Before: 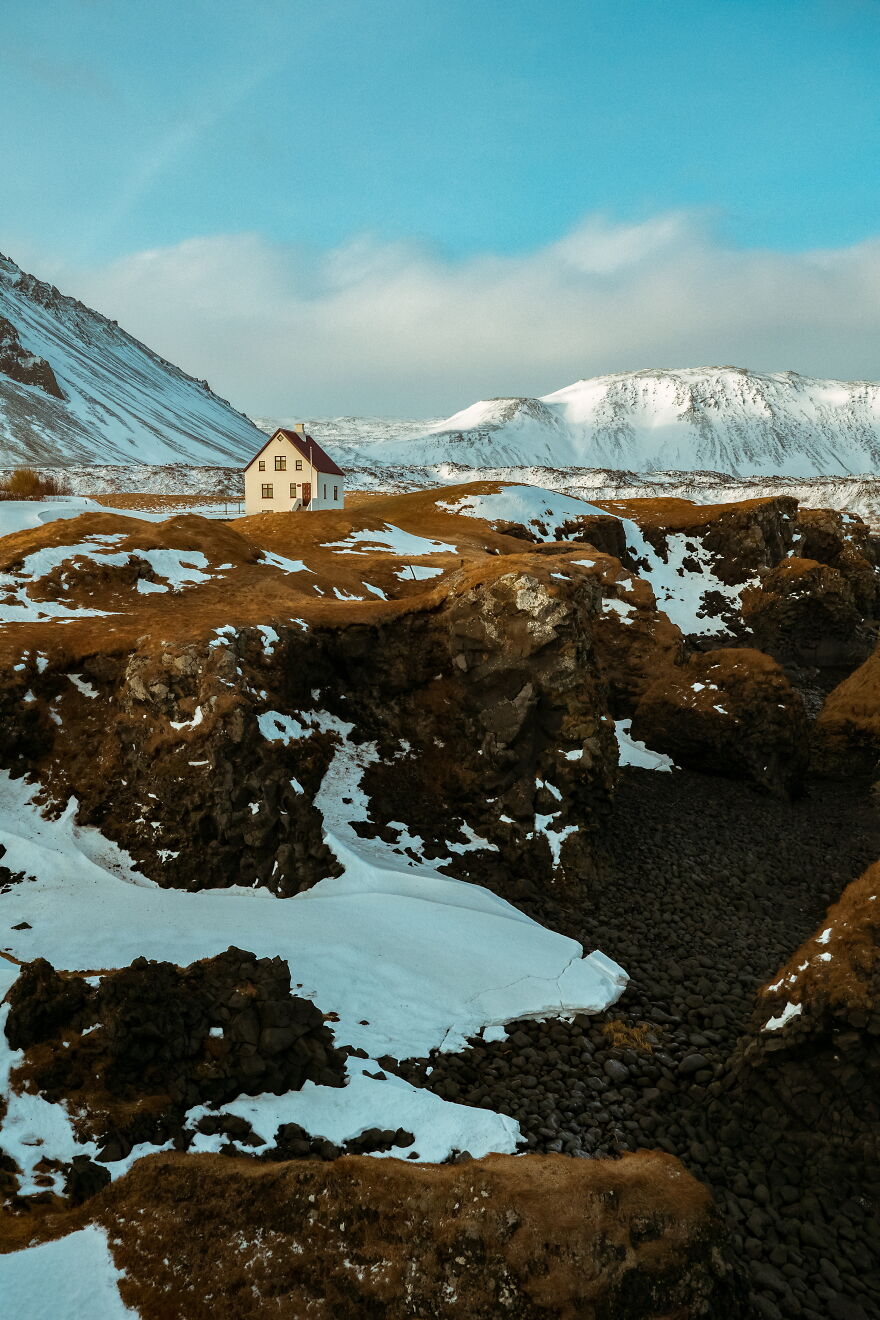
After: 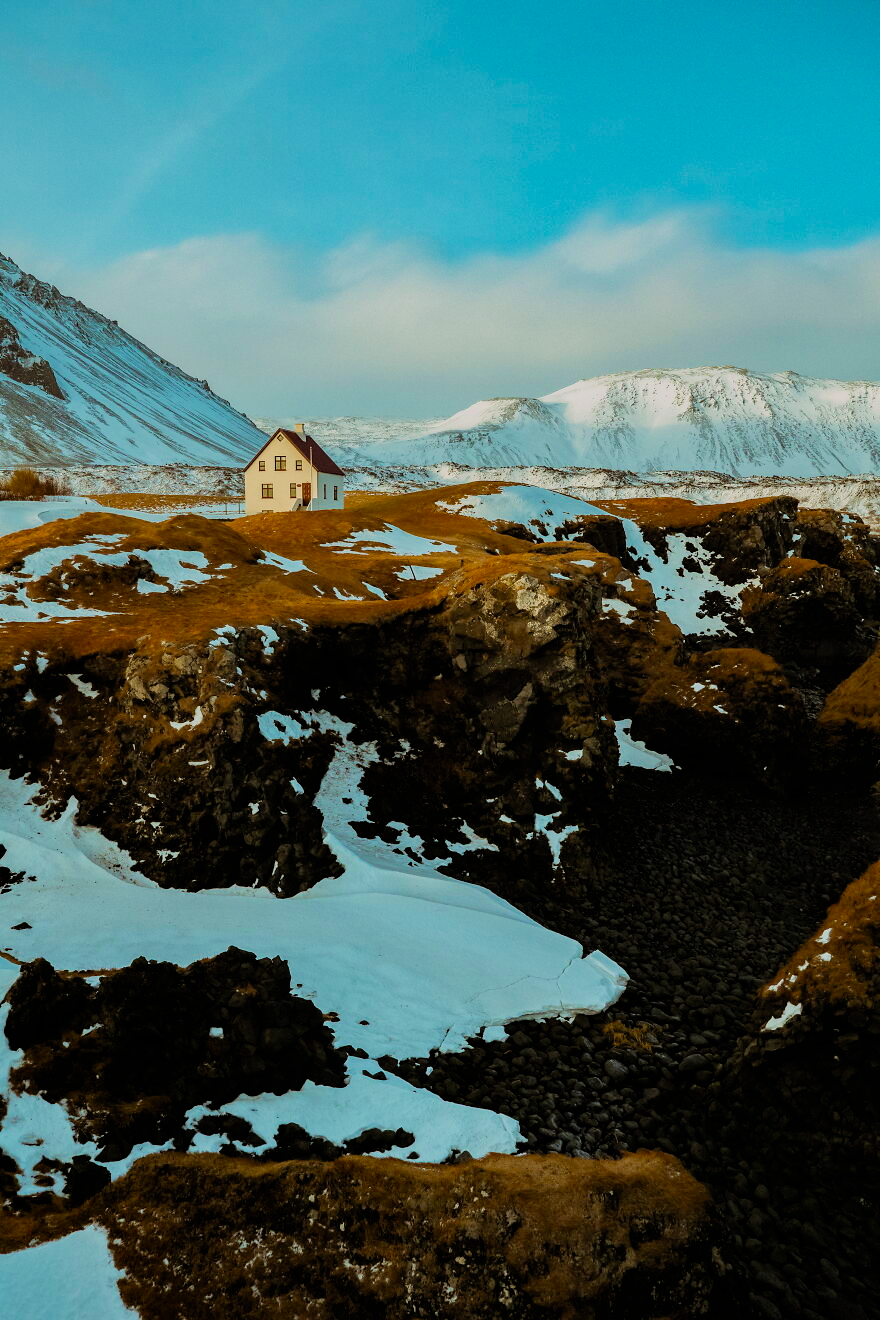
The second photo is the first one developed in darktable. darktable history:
filmic rgb: black relative exposure -7.75 EV, white relative exposure 4.4 EV, threshold 3 EV, hardness 3.76, latitude 38.11%, contrast 0.966, highlights saturation mix 10%, shadows ↔ highlights balance 4.59%, color science v4 (2020), enable highlight reconstruction true
velvia: on, module defaults
